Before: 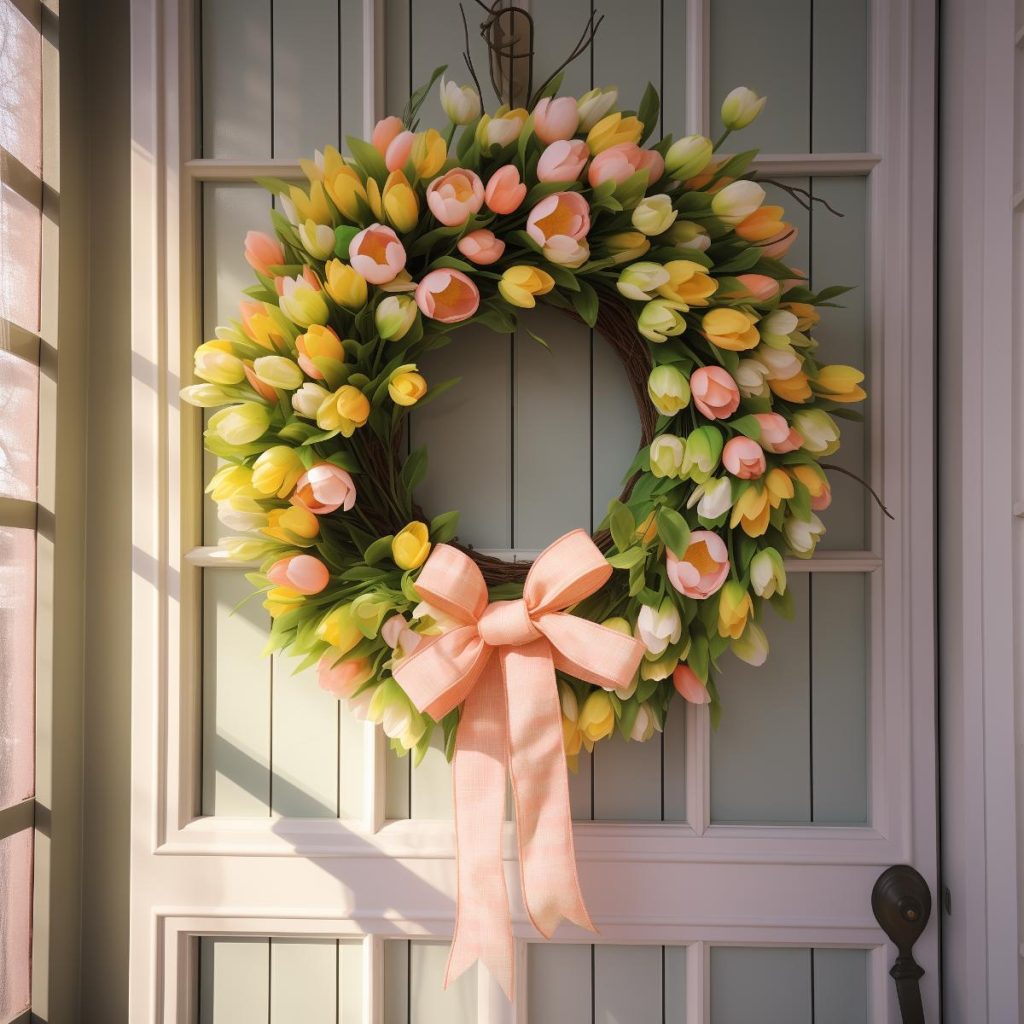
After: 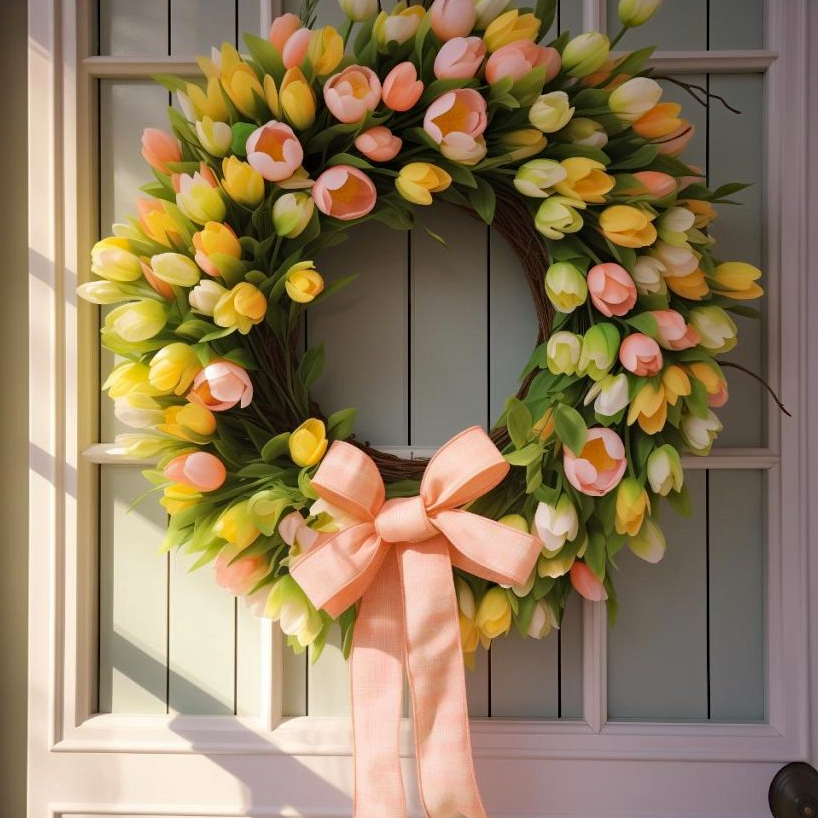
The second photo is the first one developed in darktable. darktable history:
crop and rotate: left 10.071%, top 10.071%, right 10.02%, bottom 10.02%
haze removal: compatibility mode true, adaptive false
